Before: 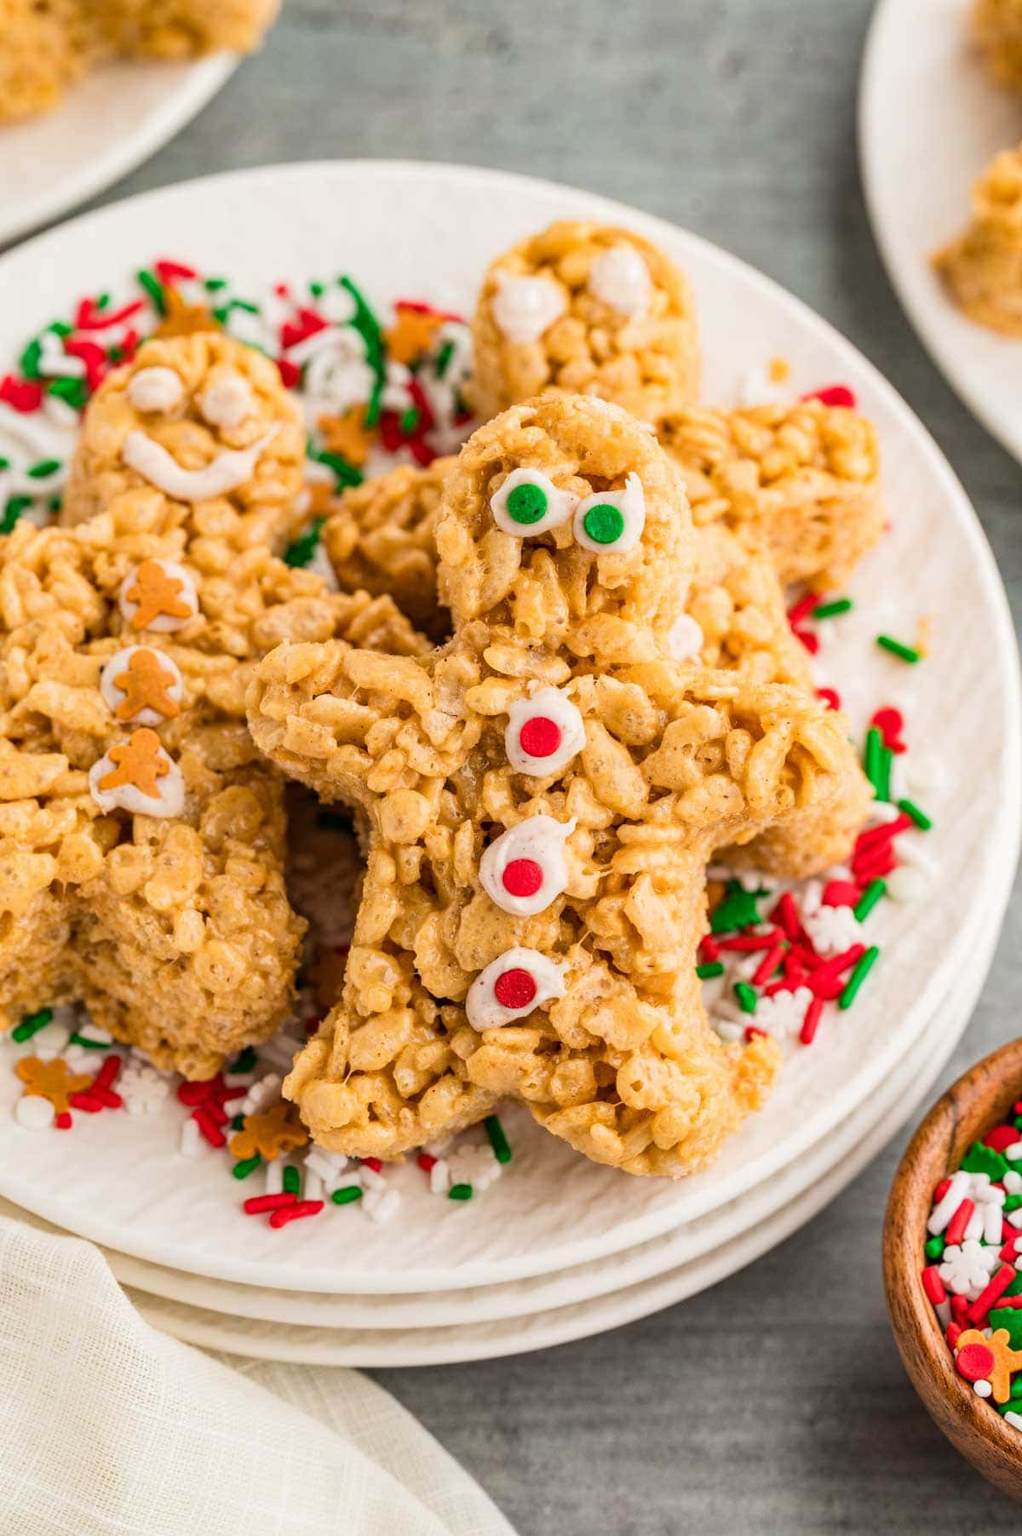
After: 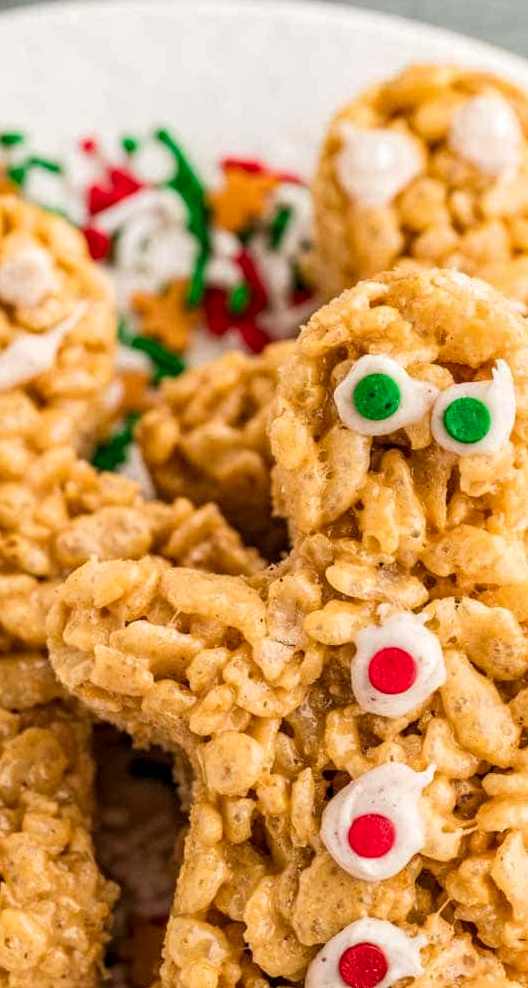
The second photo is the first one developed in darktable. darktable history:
crop: left 20.248%, top 10.86%, right 35.675%, bottom 34.321%
local contrast: on, module defaults
tone equalizer: on, module defaults
